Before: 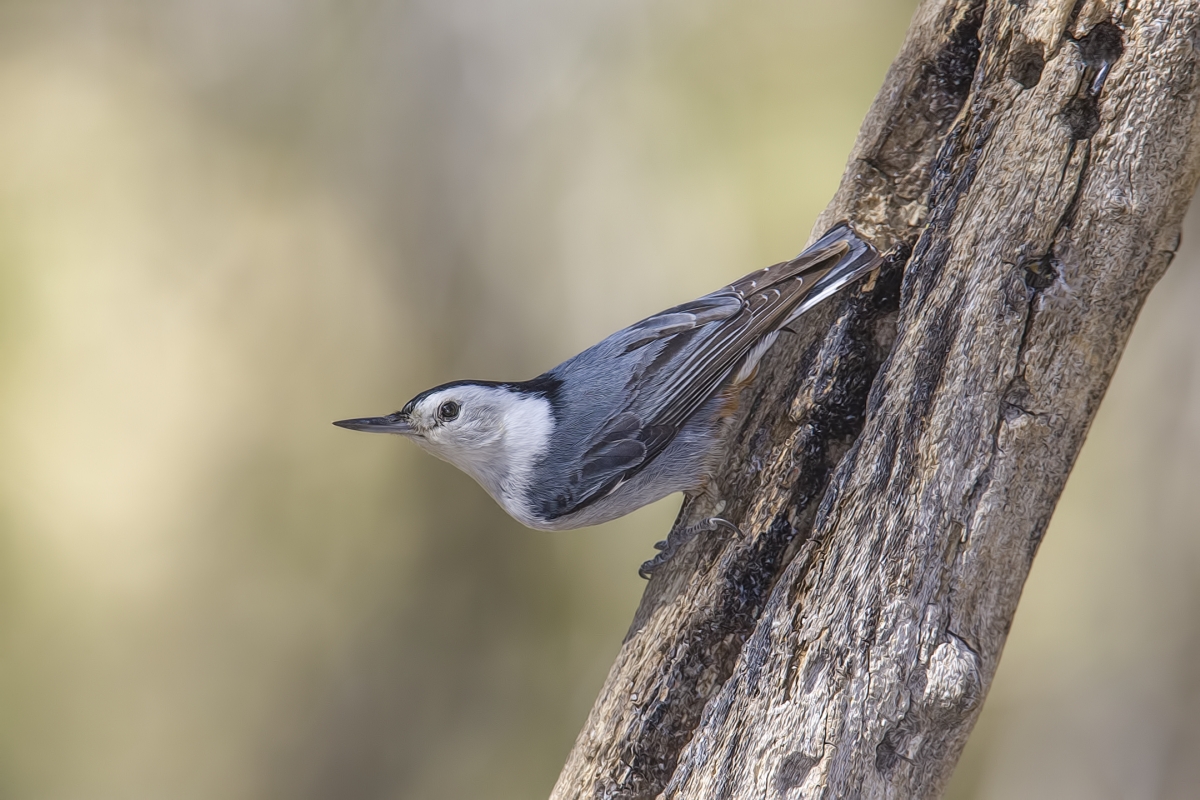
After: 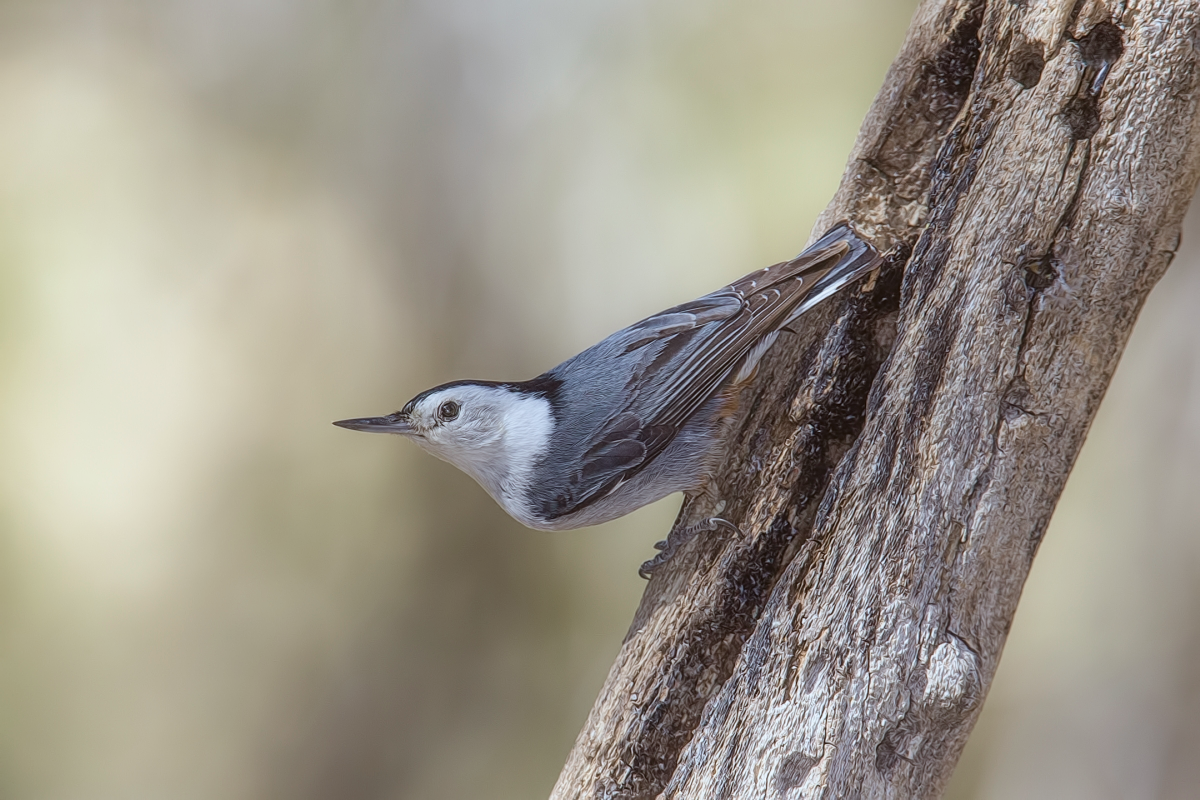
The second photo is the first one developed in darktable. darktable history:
velvia: on, module defaults
color correction: highlights a* -3.28, highlights b* -6.24, shadows a* 3.1, shadows b* 5.19
contrast equalizer: y [[0.5, 0.496, 0.435, 0.435, 0.496, 0.5], [0.5 ×6], [0.5 ×6], [0 ×6], [0 ×6]]
contrast brightness saturation: contrast 0.1, saturation -0.36
